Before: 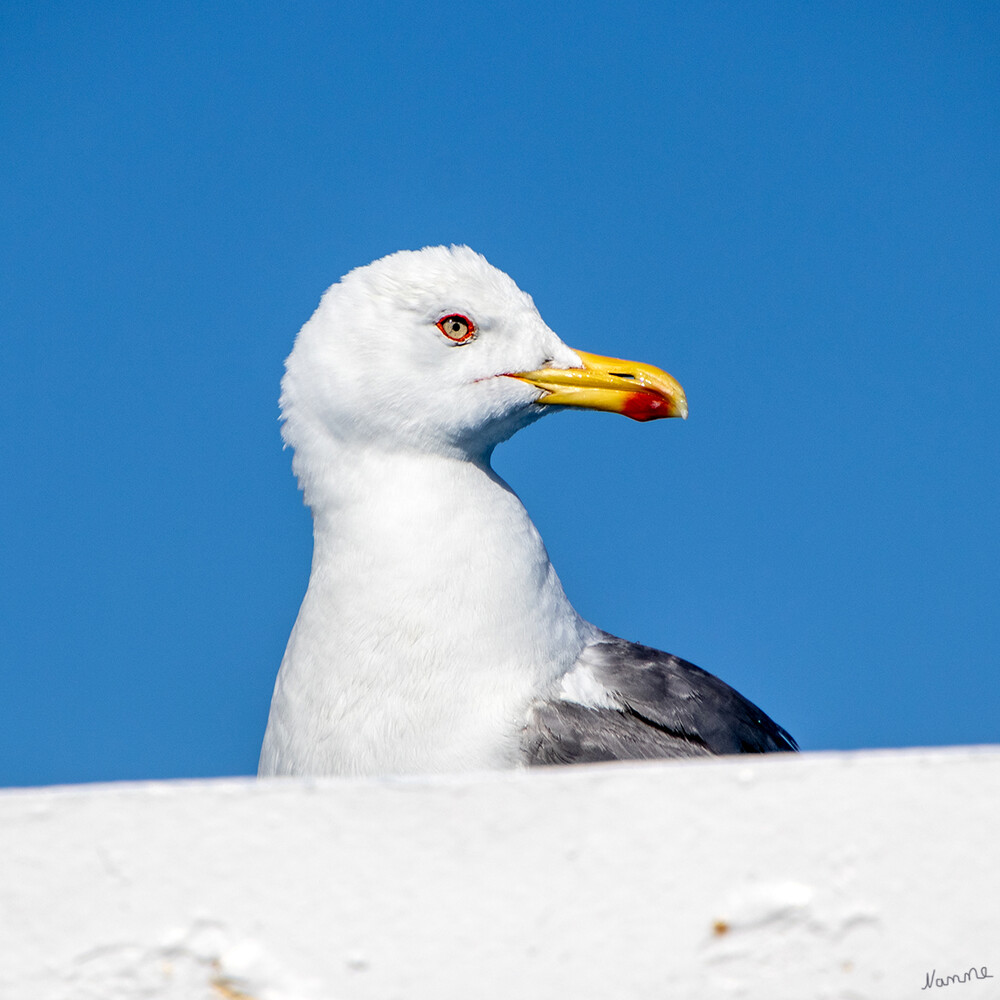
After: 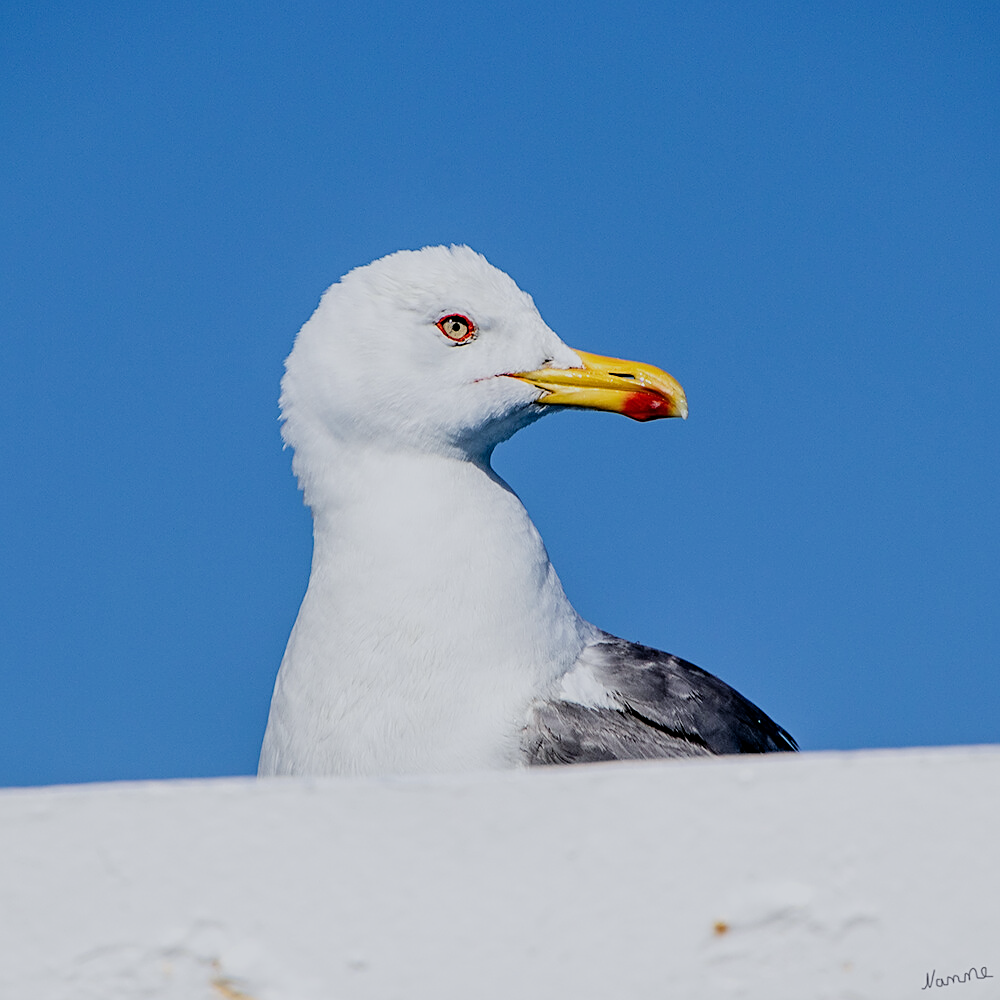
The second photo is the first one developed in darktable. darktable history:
white balance: red 0.98, blue 1.034
filmic rgb: black relative exposure -7.65 EV, white relative exposure 4.56 EV, hardness 3.61
sharpen: on, module defaults
